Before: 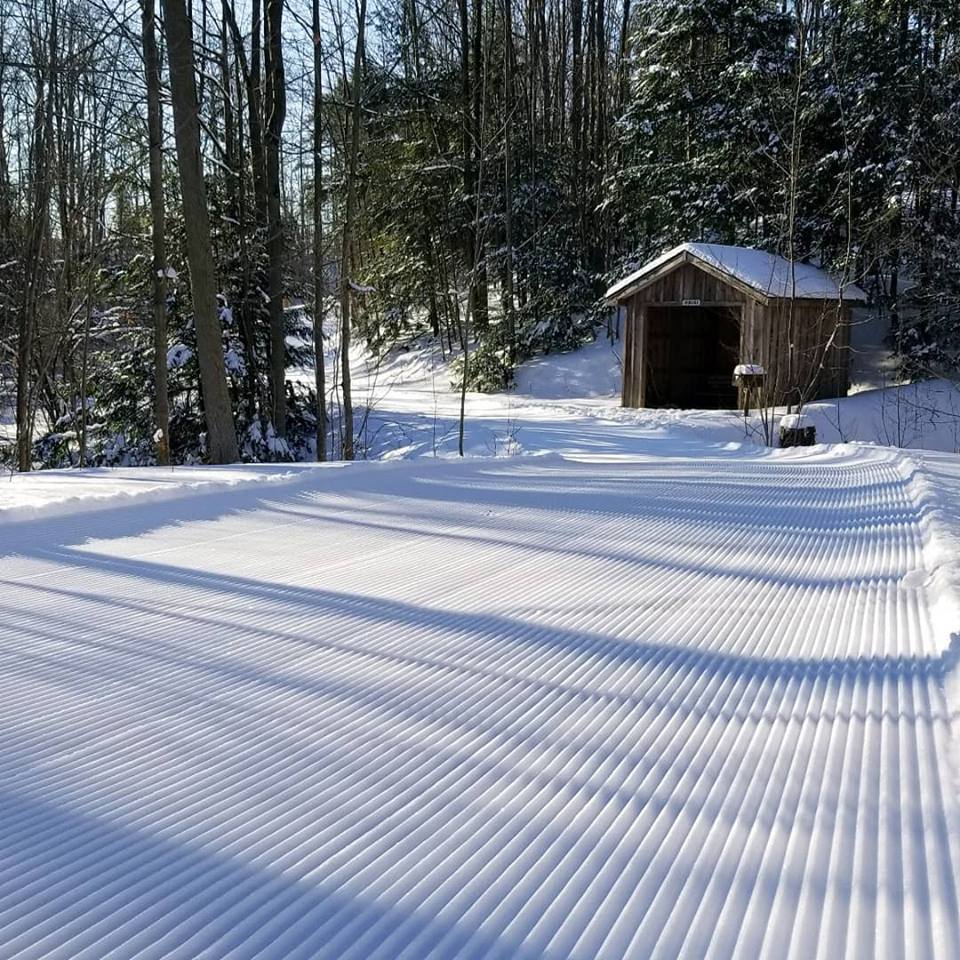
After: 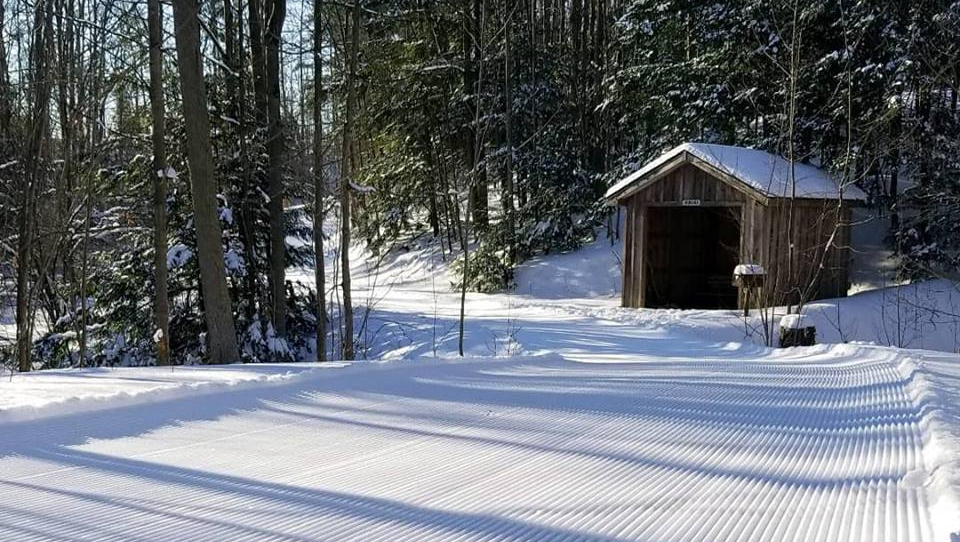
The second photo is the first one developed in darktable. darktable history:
crop and rotate: top 10.49%, bottom 33.028%
